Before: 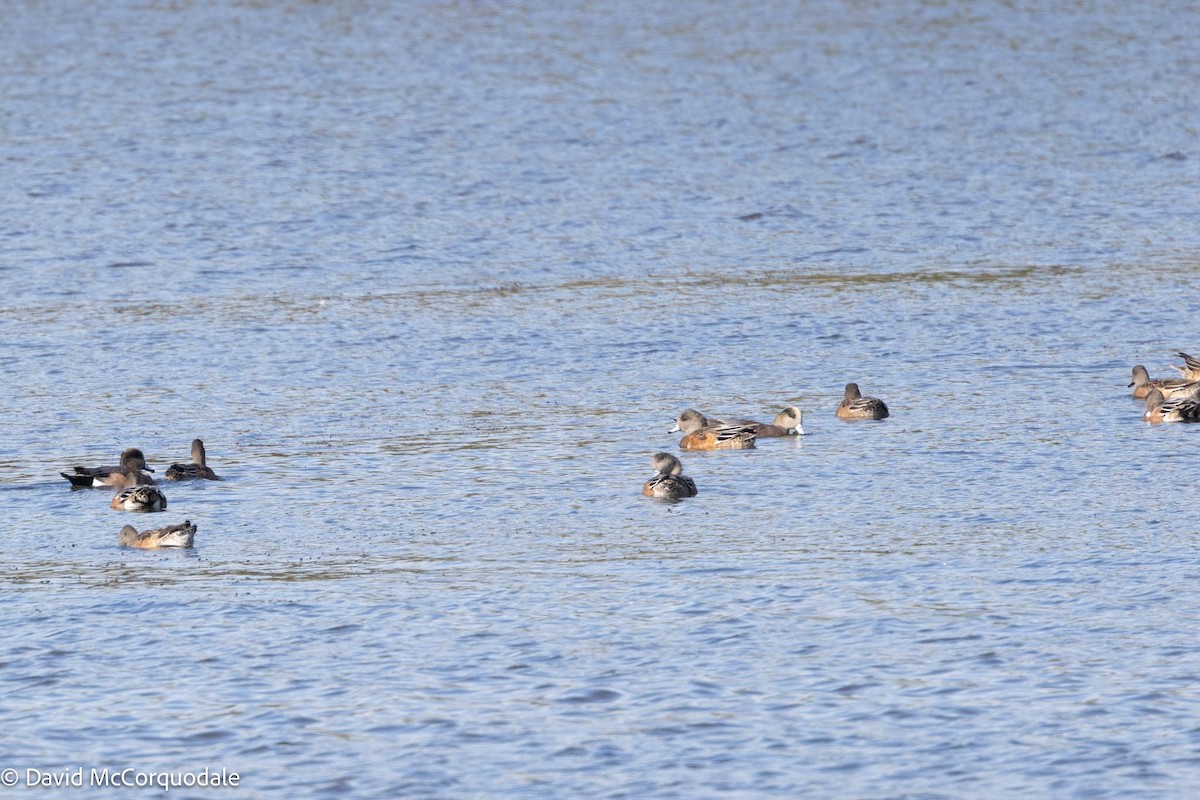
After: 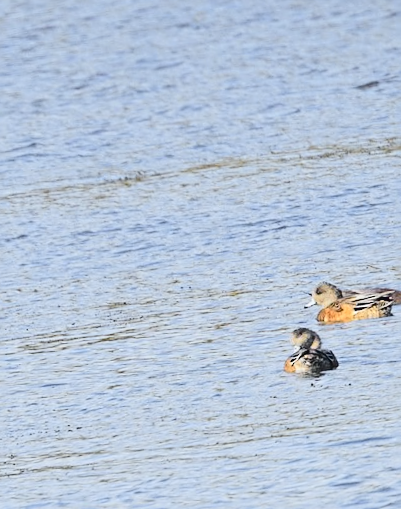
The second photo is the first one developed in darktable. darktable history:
sharpen: on, module defaults
rotate and perspective: rotation -5°, crop left 0.05, crop right 0.952, crop top 0.11, crop bottom 0.89
tone curve: curves: ch0 [(0, 0.03) (0.113, 0.087) (0.207, 0.184) (0.515, 0.612) (0.712, 0.793) (1, 0.946)]; ch1 [(0, 0) (0.172, 0.123) (0.317, 0.279) (0.414, 0.382) (0.476, 0.479) (0.505, 0.498) (0.534, 0.534) (0.621, 0.65) (0.709, 0.764) (1, 1)]; ch2 [(0, 0) (0.411, 0.424) (0.505, 0.505) (0.521, 0.524) (0.537, 0.57) (0.65, 0.699) (1, 1)], color space Lab, independent channels, preserve colors none
crop and rotate: left 29.476%, top 10.214%, right 35.32%, bottom 17.333%
